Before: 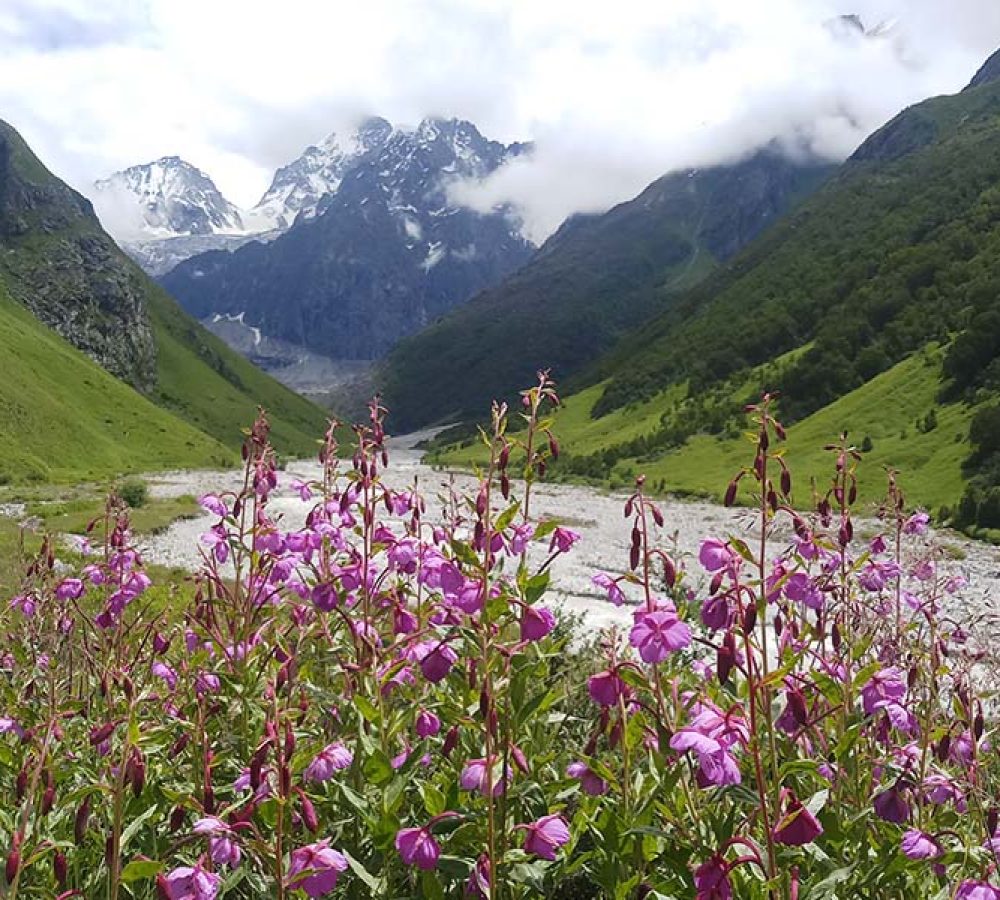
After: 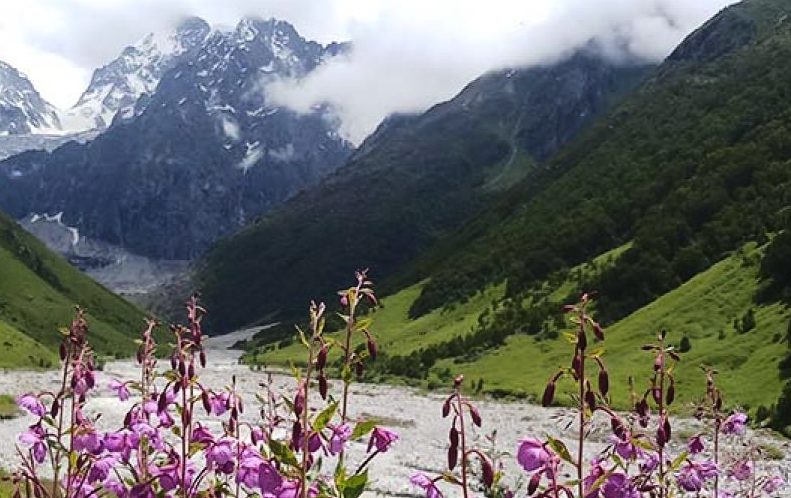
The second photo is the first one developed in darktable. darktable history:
crop: left 18.285%, top 11.113%, right 2.549%, bottom 33.544%
base curve: curves: ch0 [(0, 0) (0.073, 0.04) (0.157, 0.139) (0.492, 0.492) (0.758, 0.758) (1, 1)]
